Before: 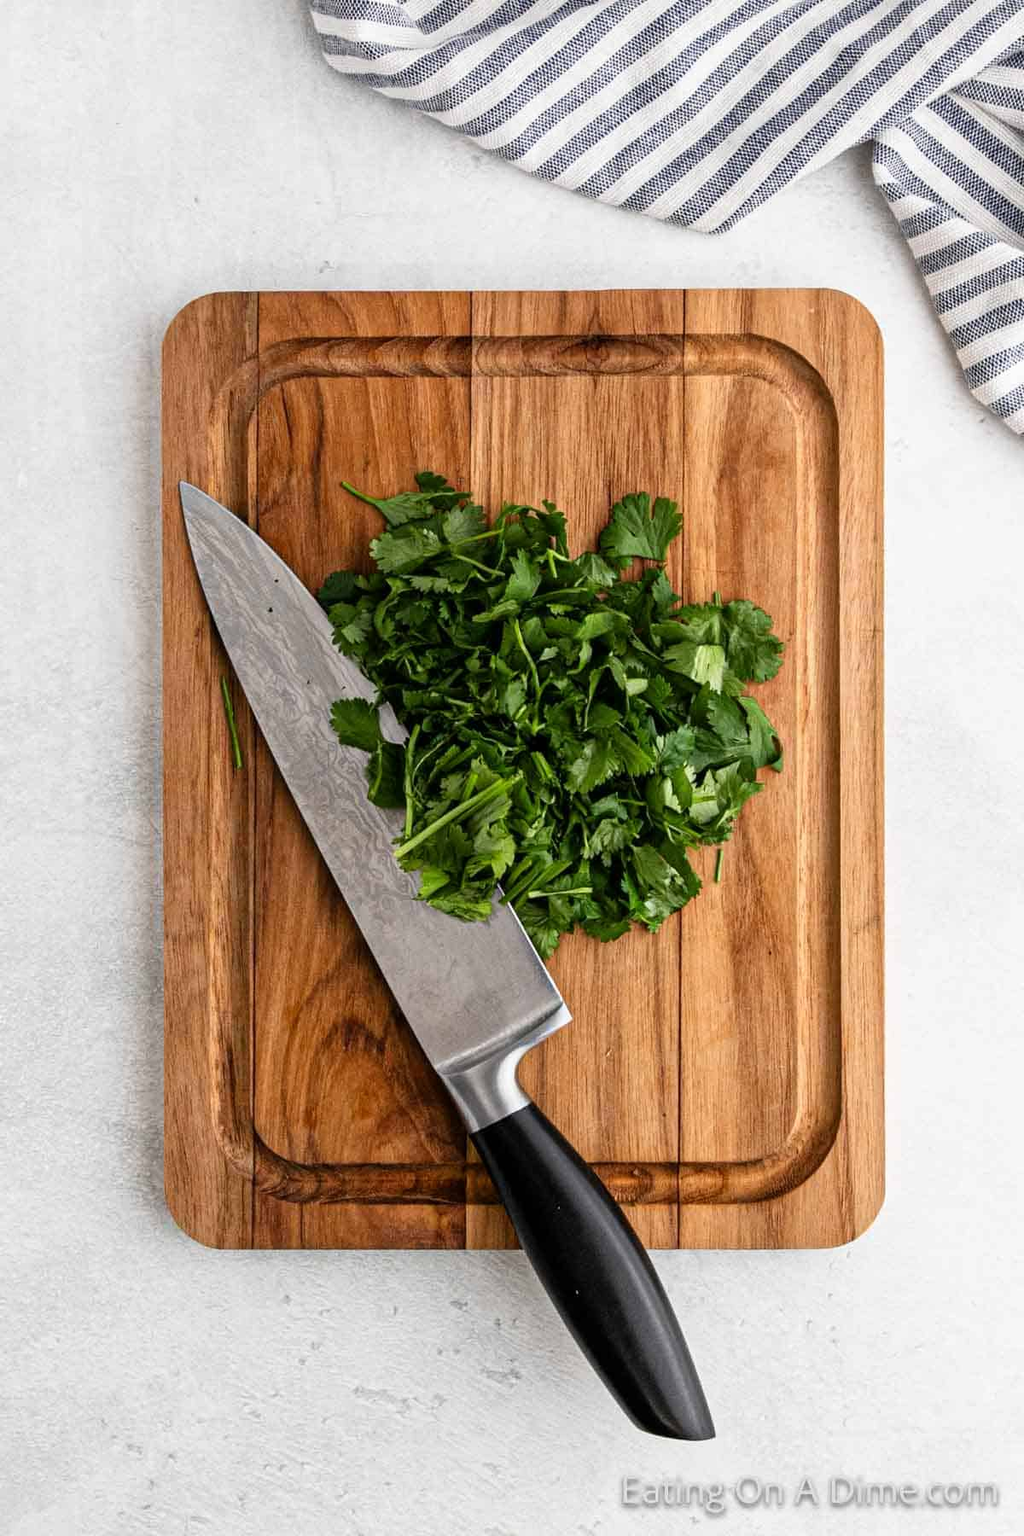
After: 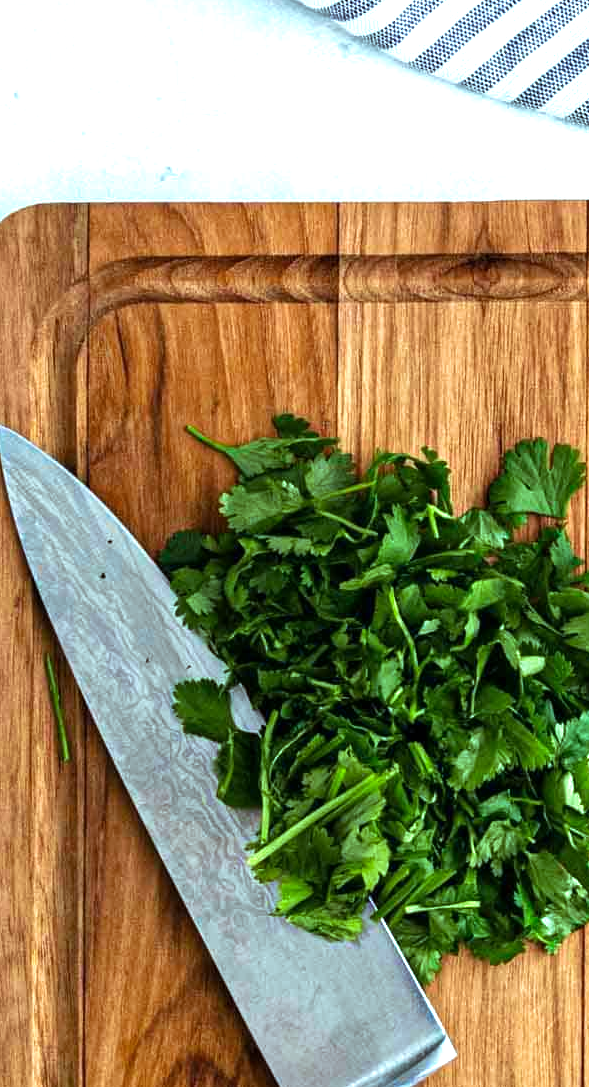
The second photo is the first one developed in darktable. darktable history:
color balance rgb: highlights gain › luminance 20.15%, highlights gain › chroma 2.773%, highlights gain › hue 174.64°, perceptual saturation grading › global saturation 0.556%, perceptual brilliance grading › global brilliance 10.444%, global vibrance 20%
color calibration: illuminant custom, x 0.368, y 0.373, temperature 4347.84 K
velvia: on, module defaults
crop: left 17.857%, top 7.733%, right 32.98%, bottom 31.872%
